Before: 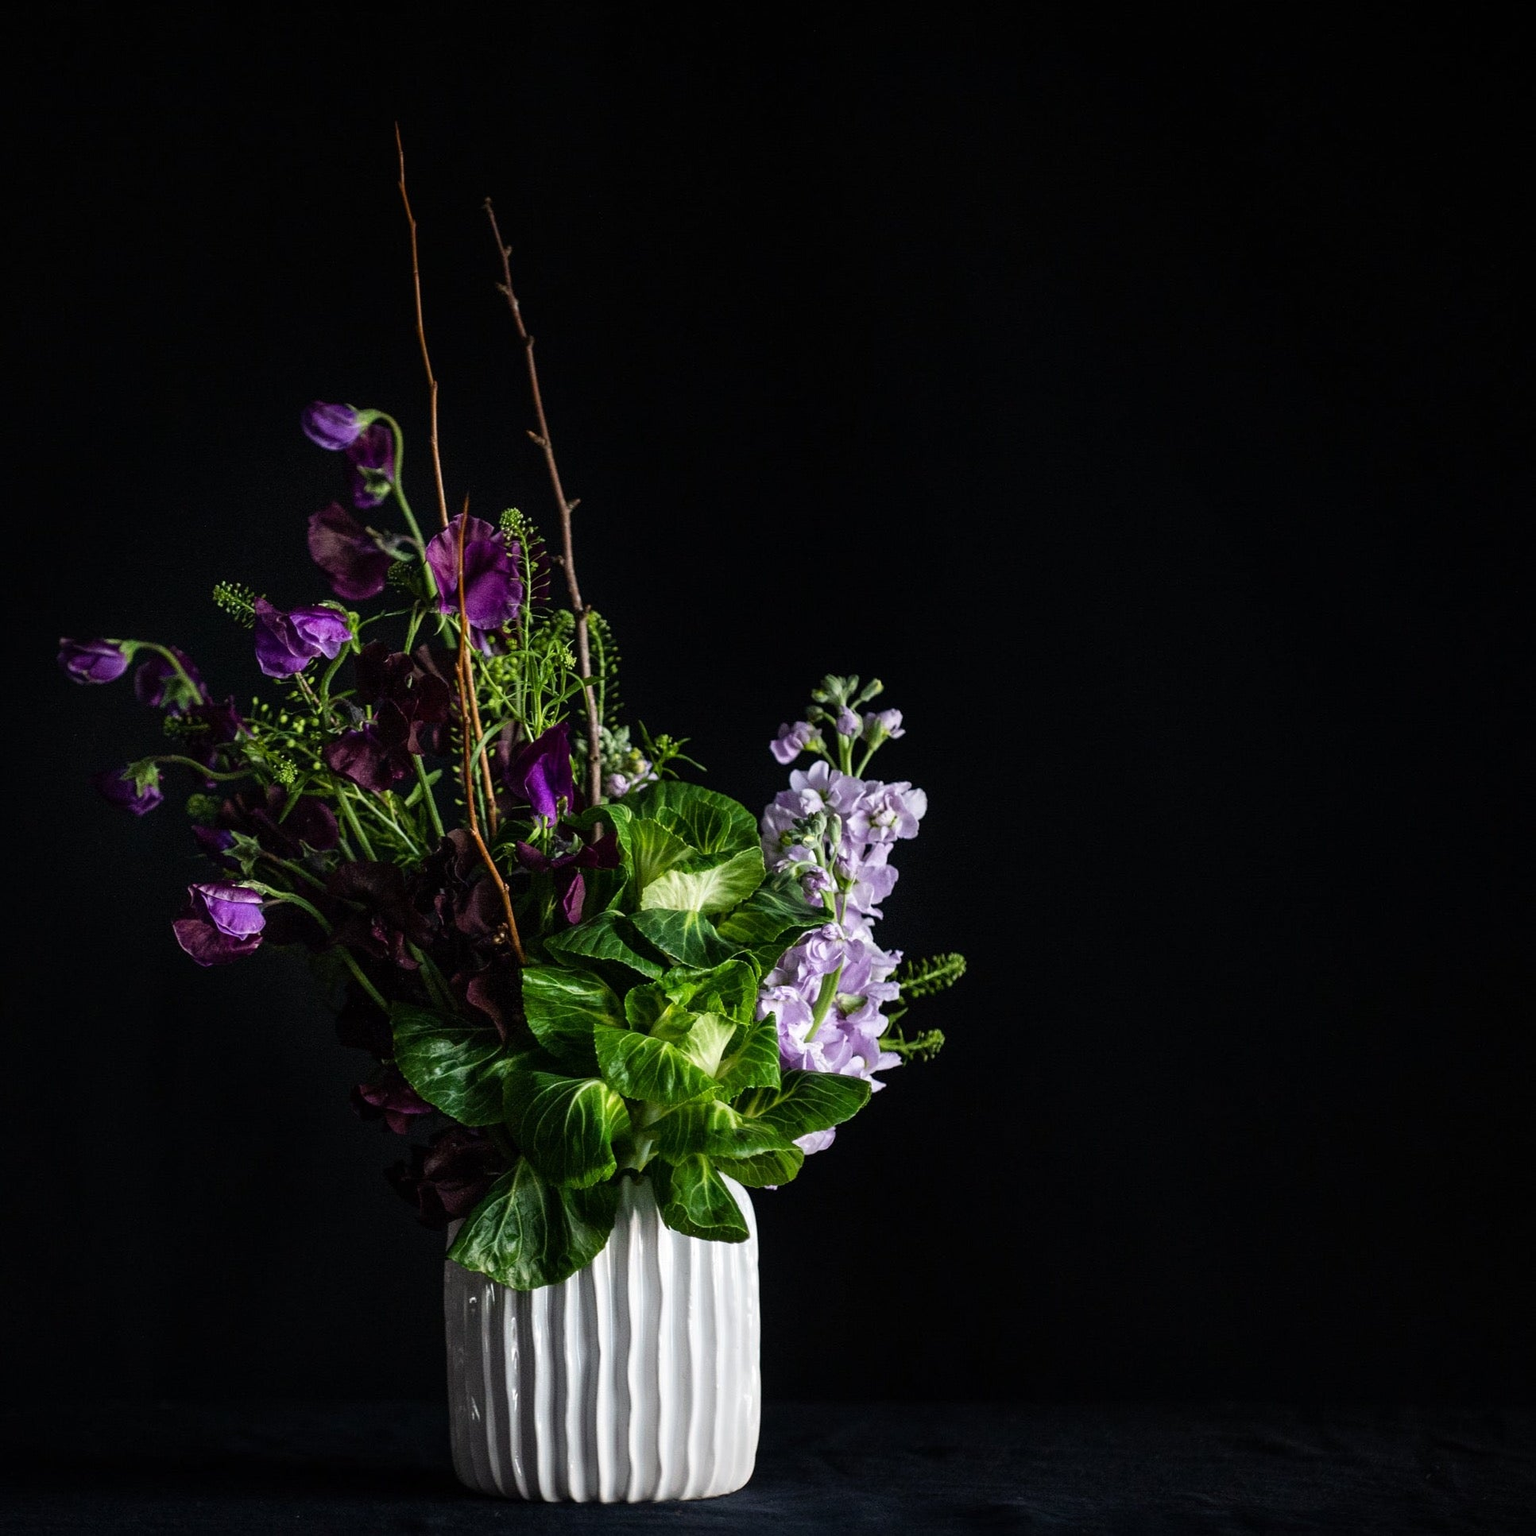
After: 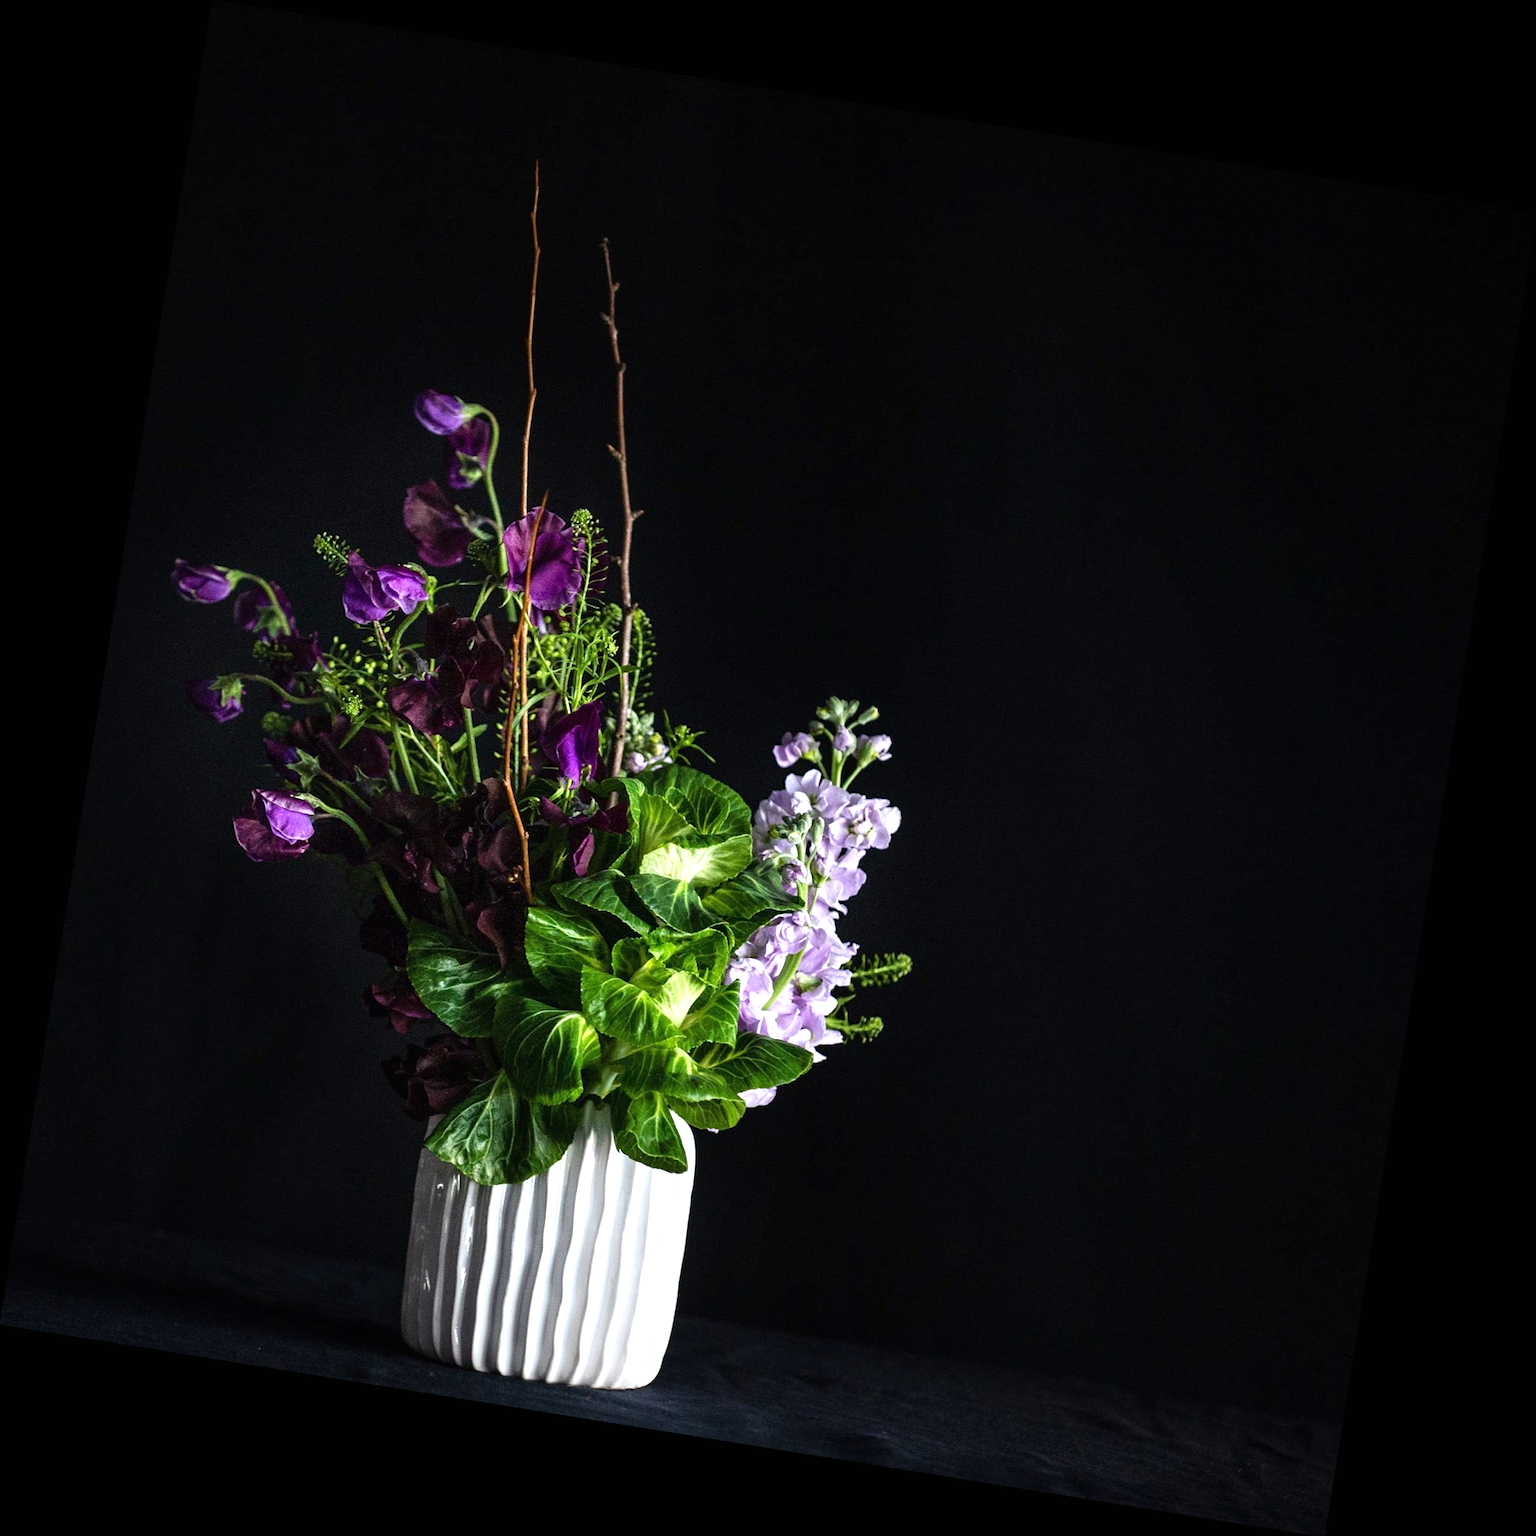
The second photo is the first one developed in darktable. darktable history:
white balance: red 0.988, blue 1.017
rotate and perspective: rotation 9.12°, automatic cropping off
exposure: black level correction 0, exposure 0.7 EV, compensate exposure bias true, compensate highlight preservation false
